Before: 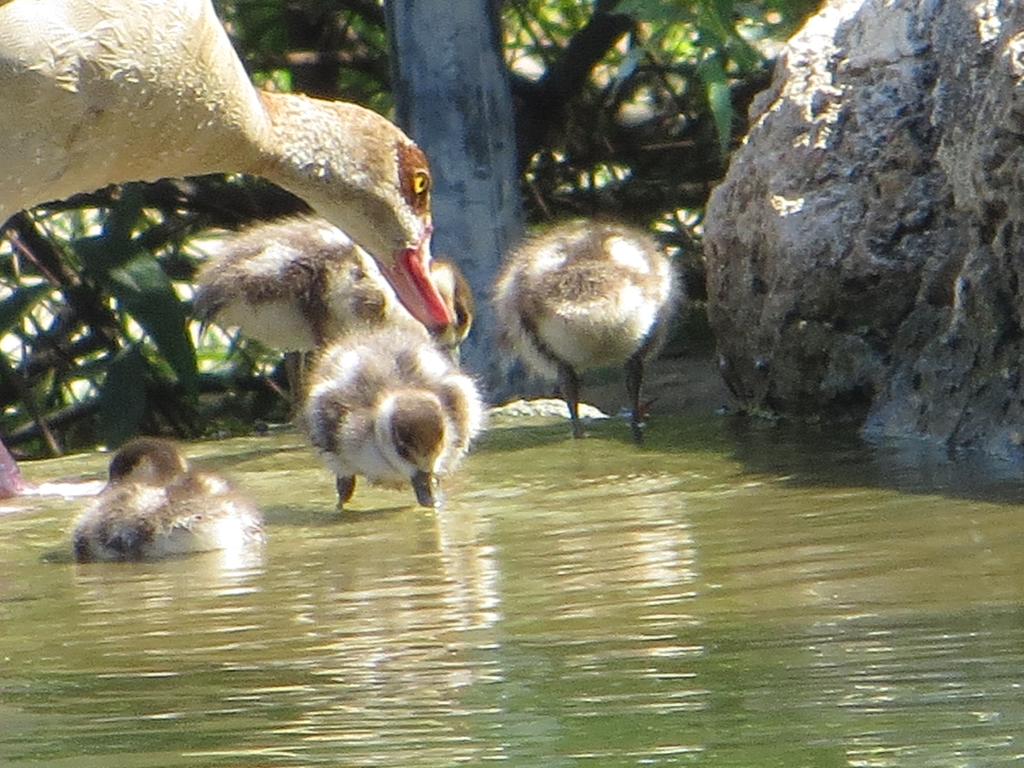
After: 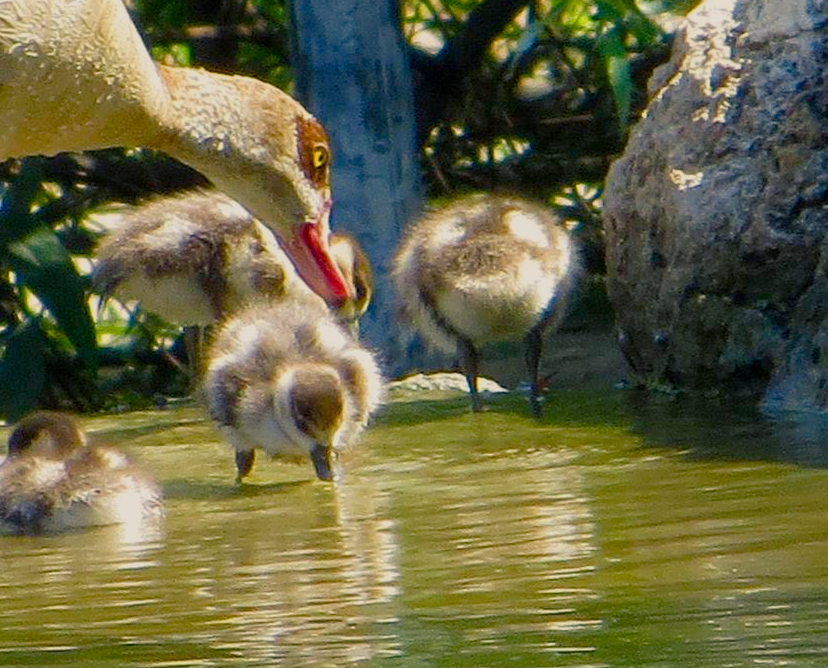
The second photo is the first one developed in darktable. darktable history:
exposure: exposure -0.462 EV, compensate highlight preservation false
crop: left 9.929%, top 3.475%, right 9.188%, bottom 9.529%
color balance rgb: shadows lift › chroma 3%, shadows lift › hue 240.84°, highlights gain › chroma 3%, highlights gain › hue 73.2°, global offset › luminance -0.5%, perceptual saturation grading › global saturation 20%, perceptual saturation grading › highlights -25%, perceptual saturation grading › shadows 50%, global vibrance 25.26%
